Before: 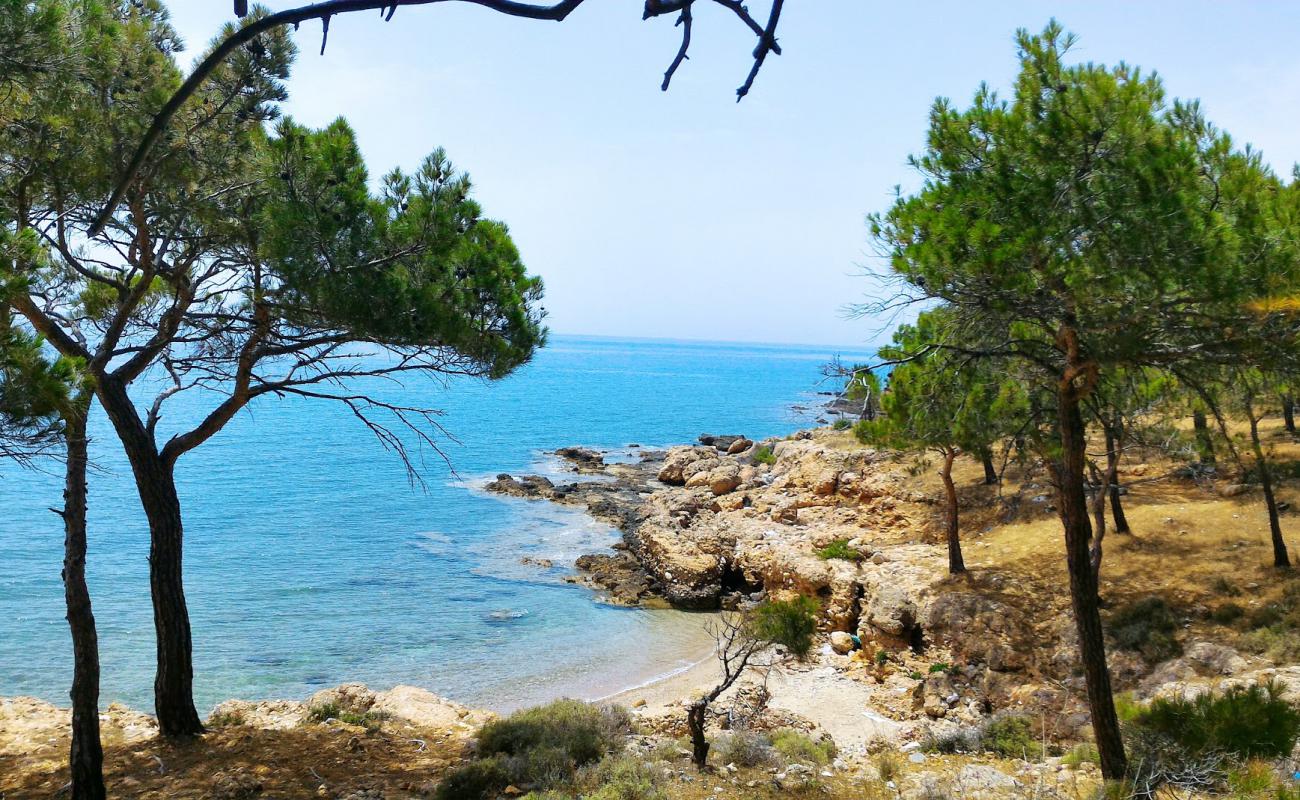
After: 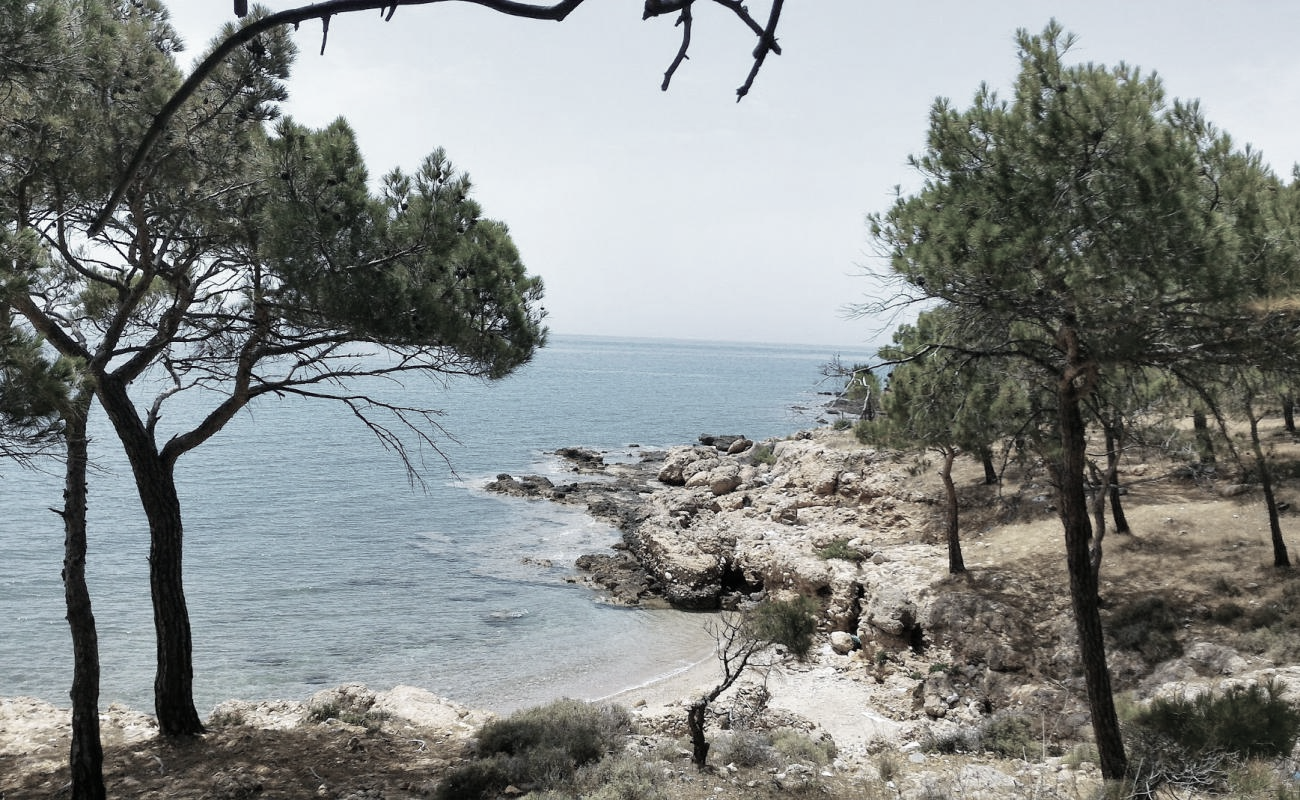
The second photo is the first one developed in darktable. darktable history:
color correction: highlights b* 0.003, saturation 0.274
